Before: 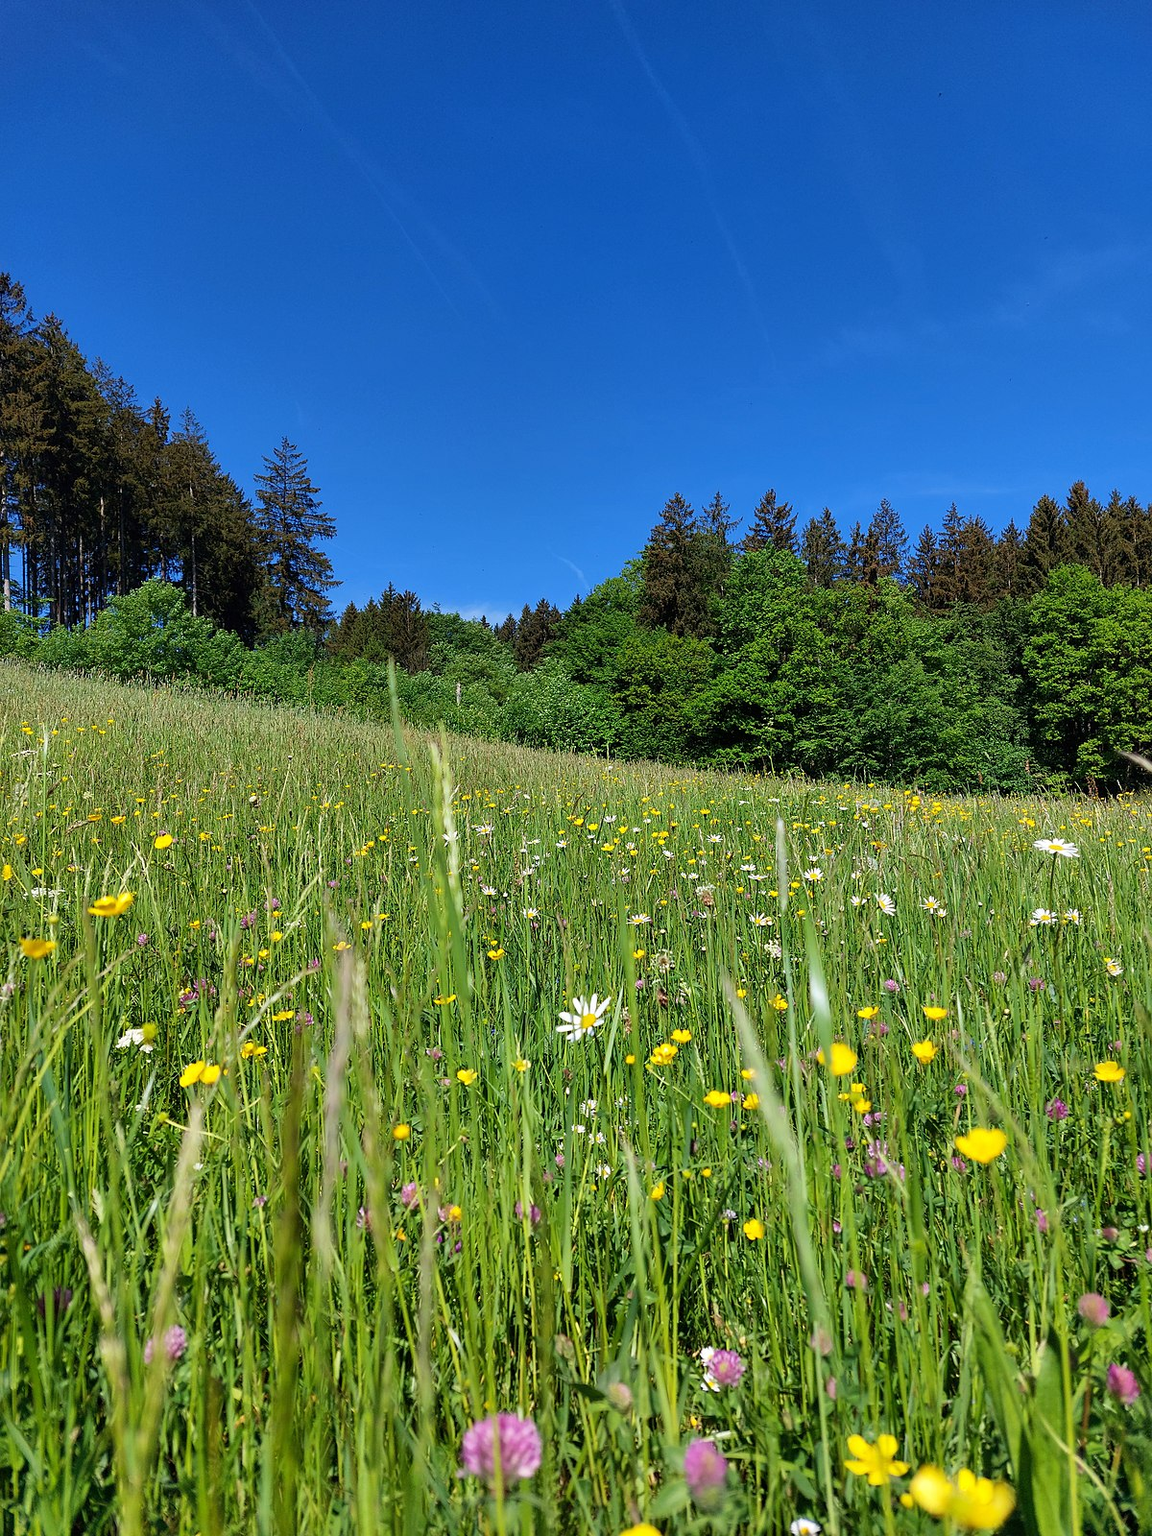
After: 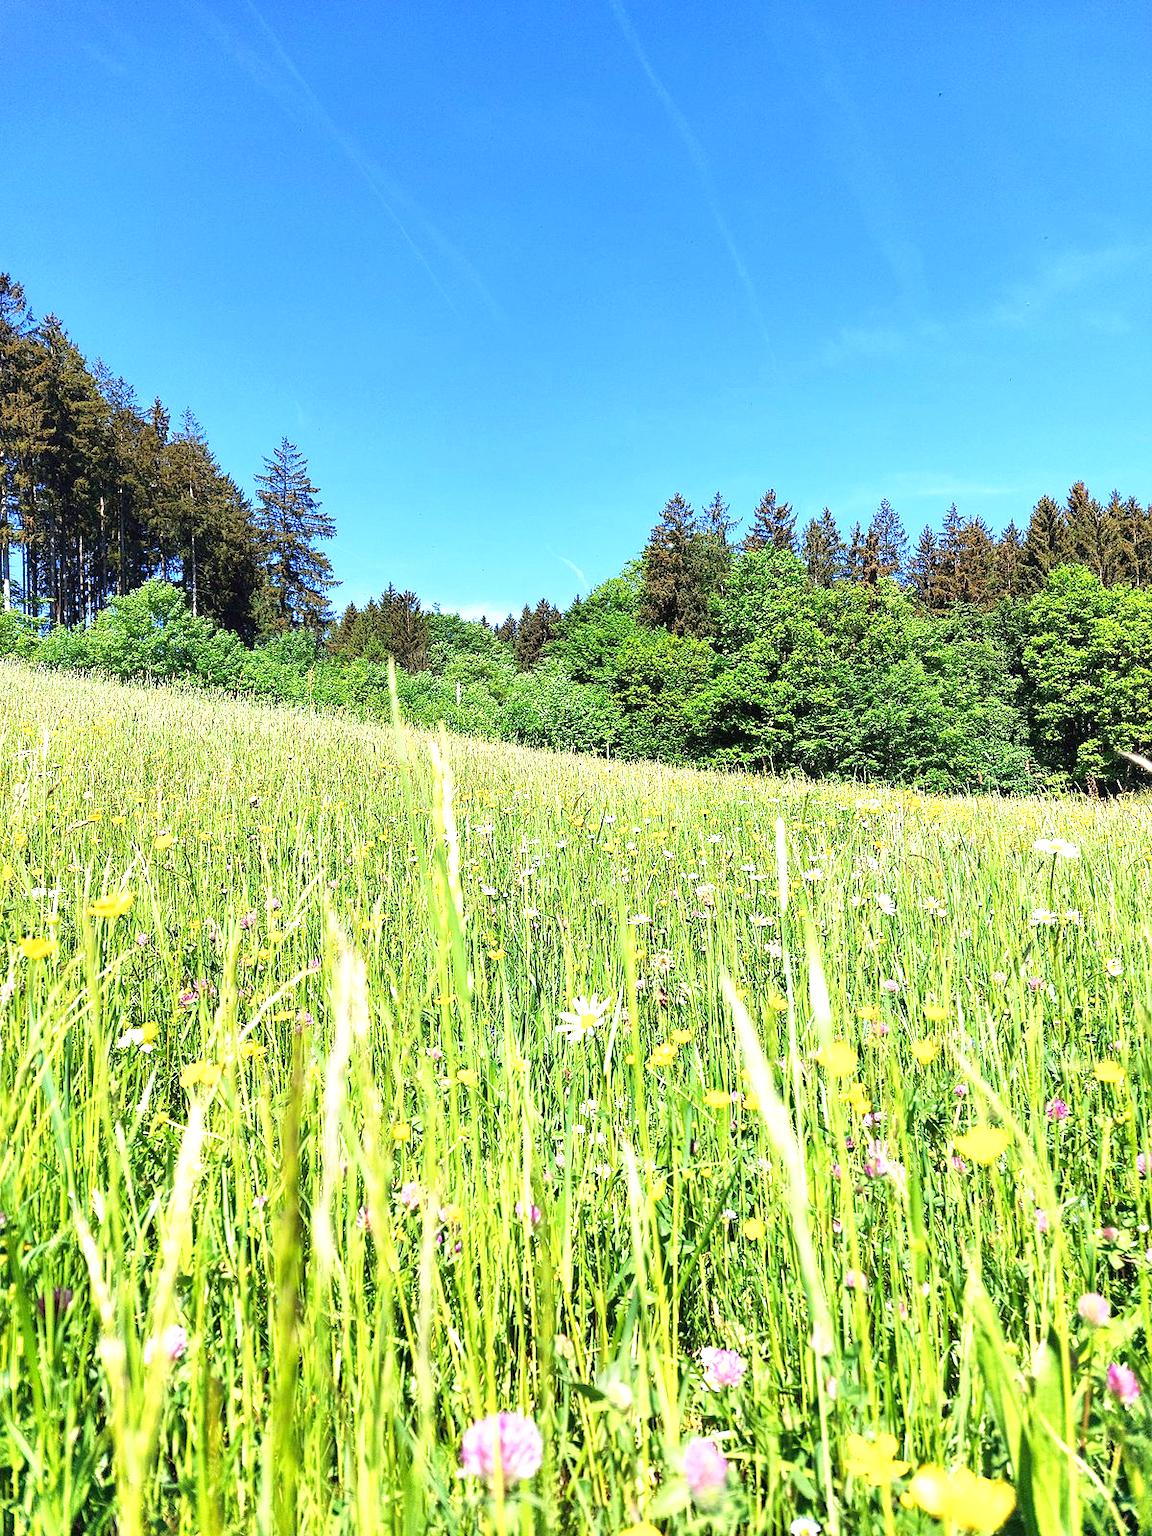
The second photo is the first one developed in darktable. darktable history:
base curve: curves: ch0 [(0, 0) (0.688, 0.865) (1, 1)], preserve colors none
exposure: black level correction 0, exposure 1.5 EV, compensate exposure bias true, compensate highlight preservation false
